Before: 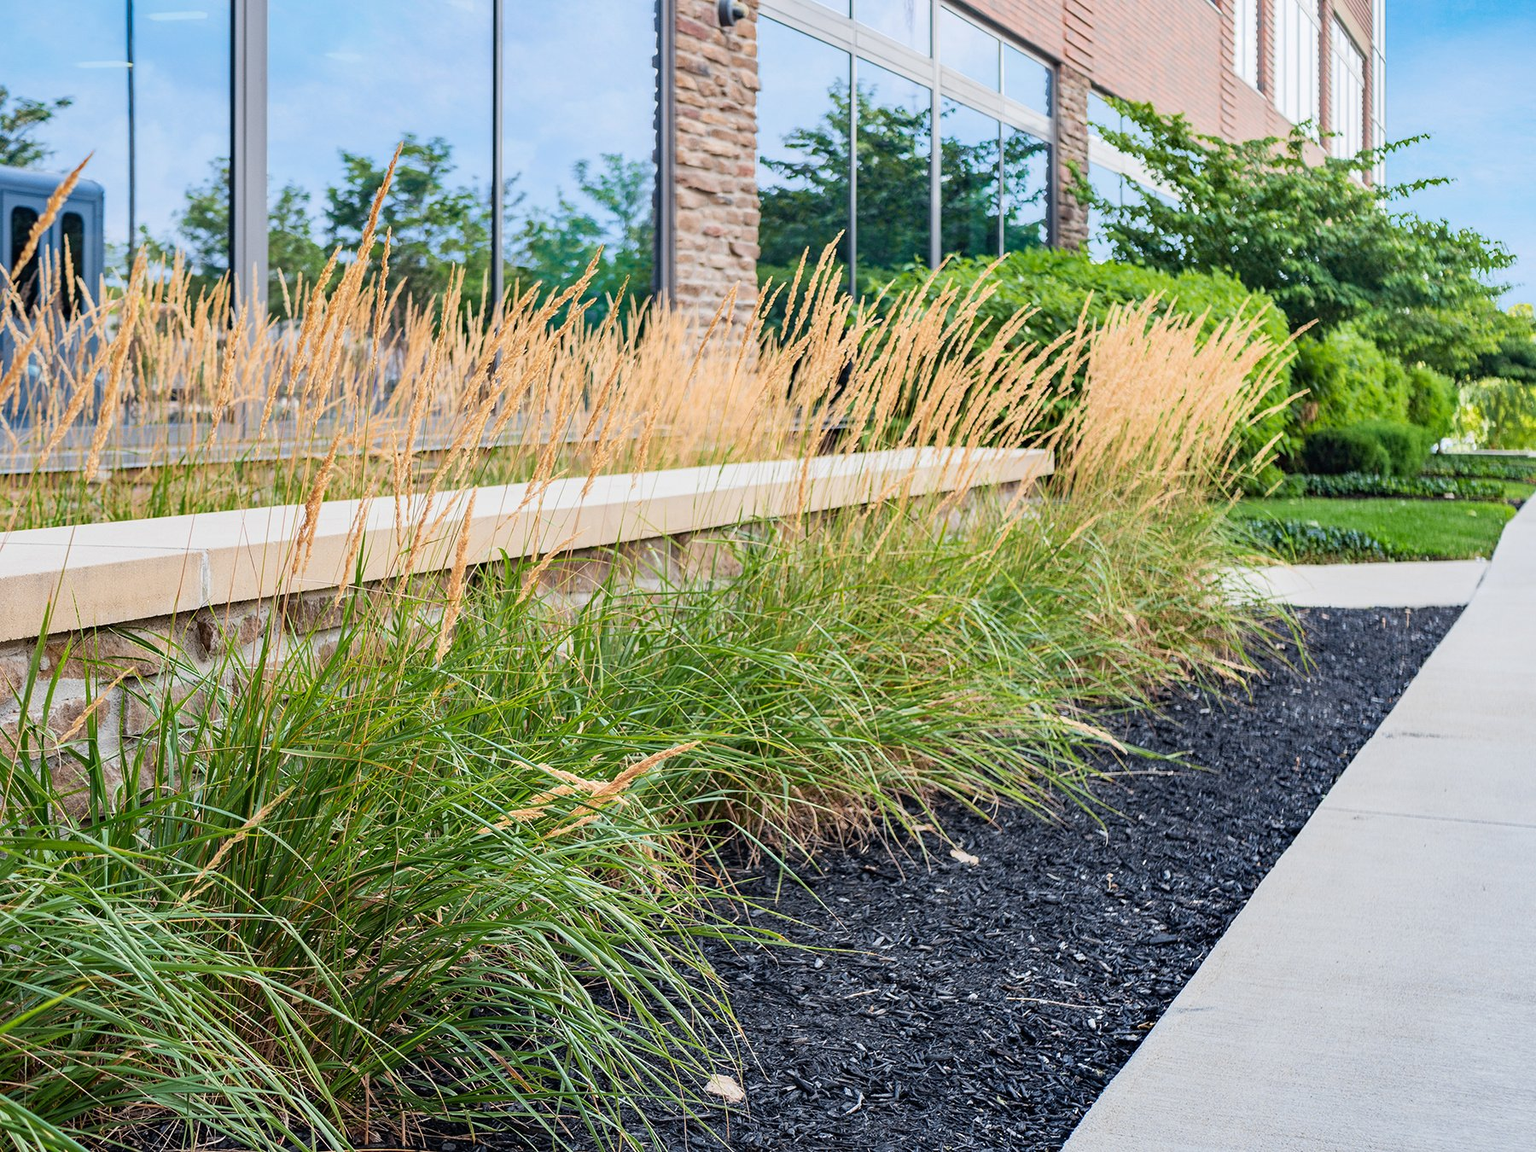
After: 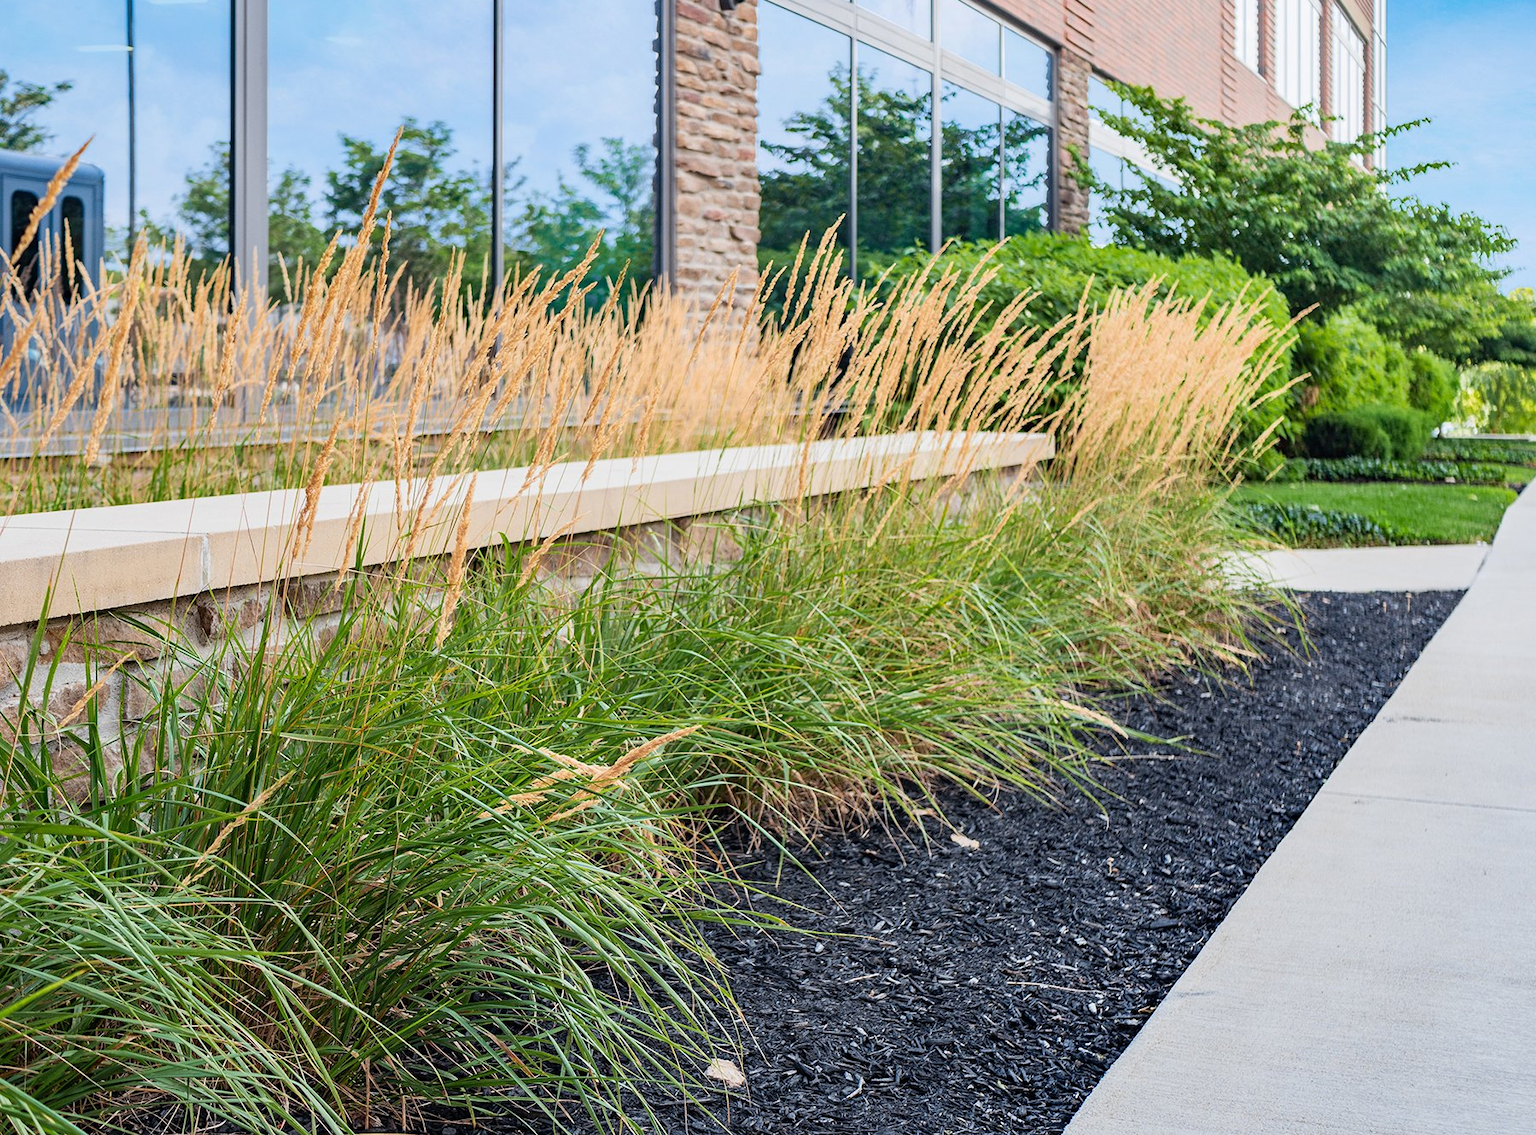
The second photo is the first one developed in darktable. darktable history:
crop: top 1.446%, right 0.004%
